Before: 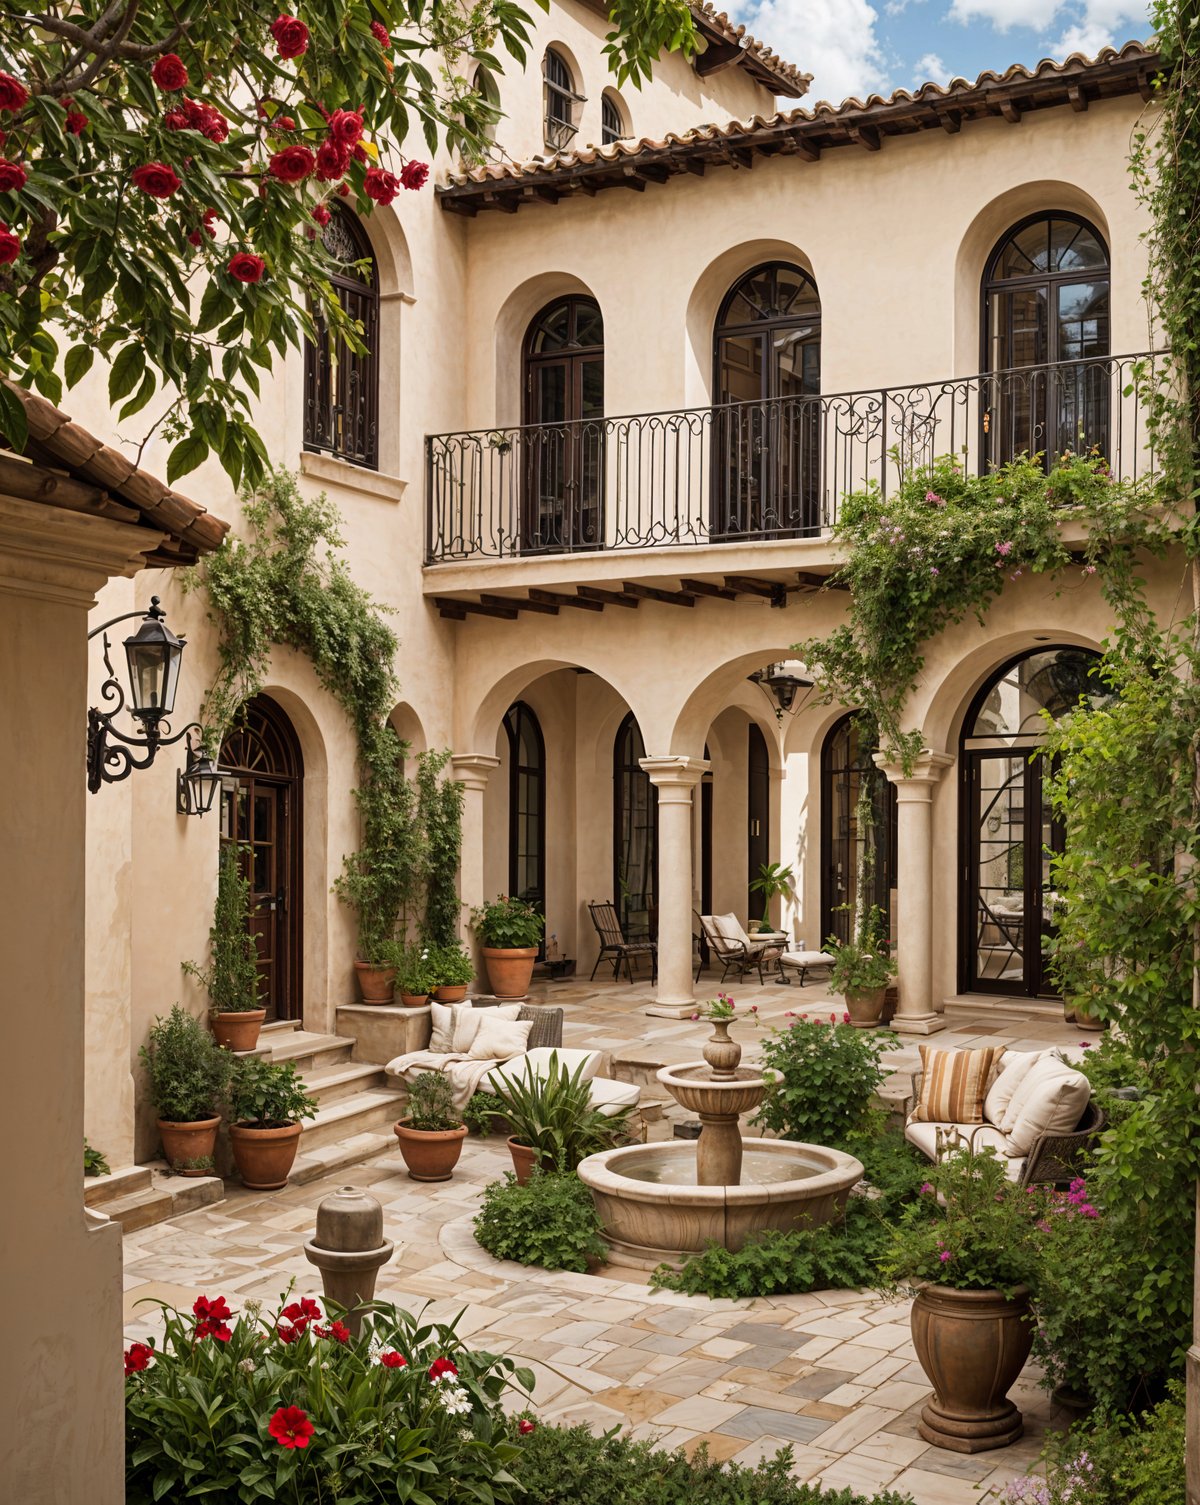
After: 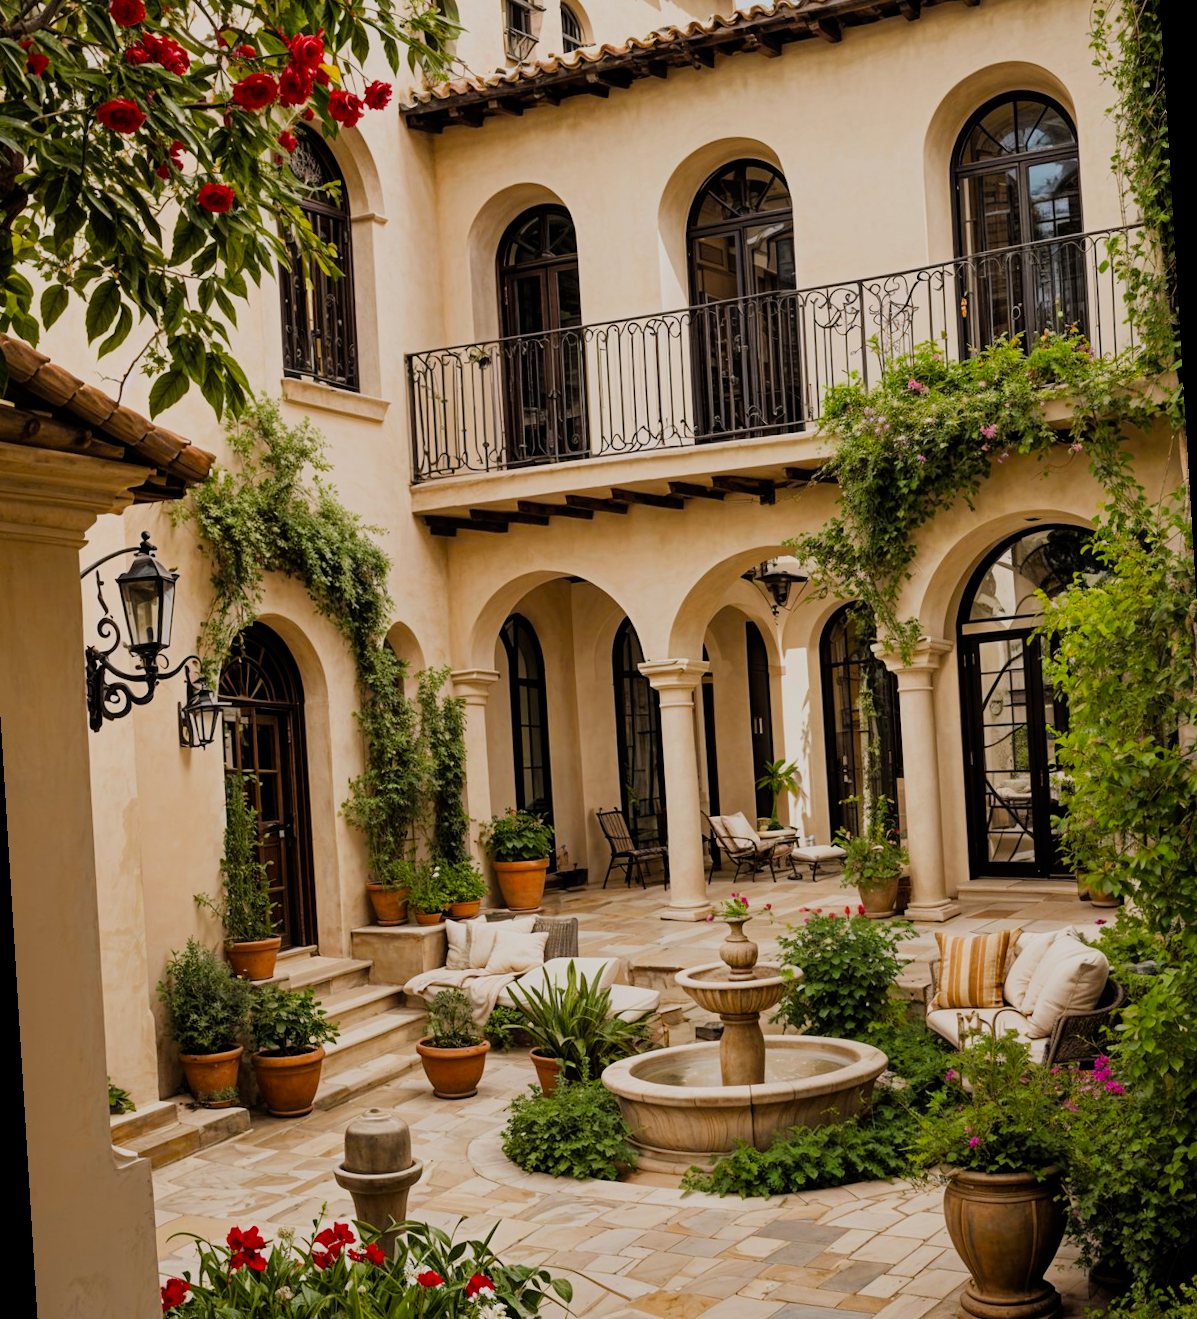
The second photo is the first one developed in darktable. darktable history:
rotate and perspective: rotation -3.52°, crop left 0.036, crop right 0.964, crop top 0.081, crop bottom 0.919
filmic rgb: black relative exposure -7.75 EV, white relative exposure 4.4 EV, threshold 3 EV, hardness 3.76, latitude 38.11%, contrast 0.966, highlights saturation mix 10%, shadows ↔ highlights balance 4.59%, color science v4 (2020), enable highlight reconstruction true
